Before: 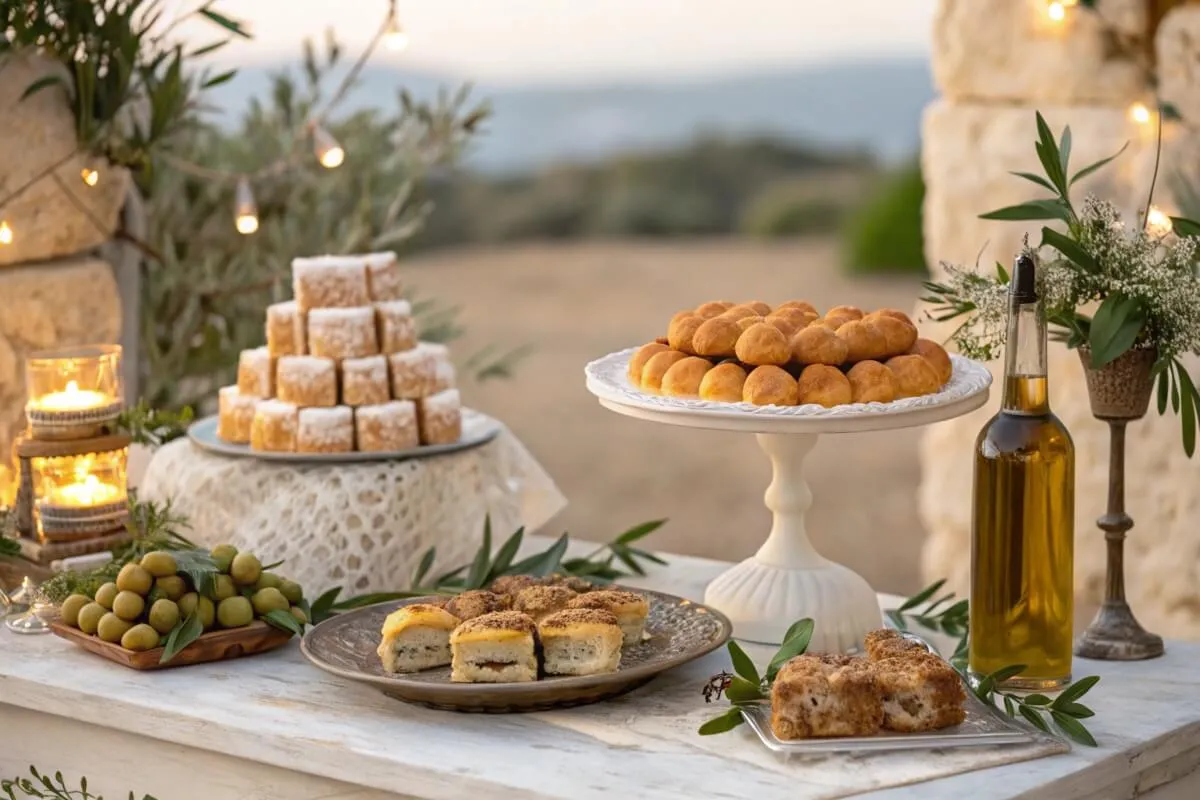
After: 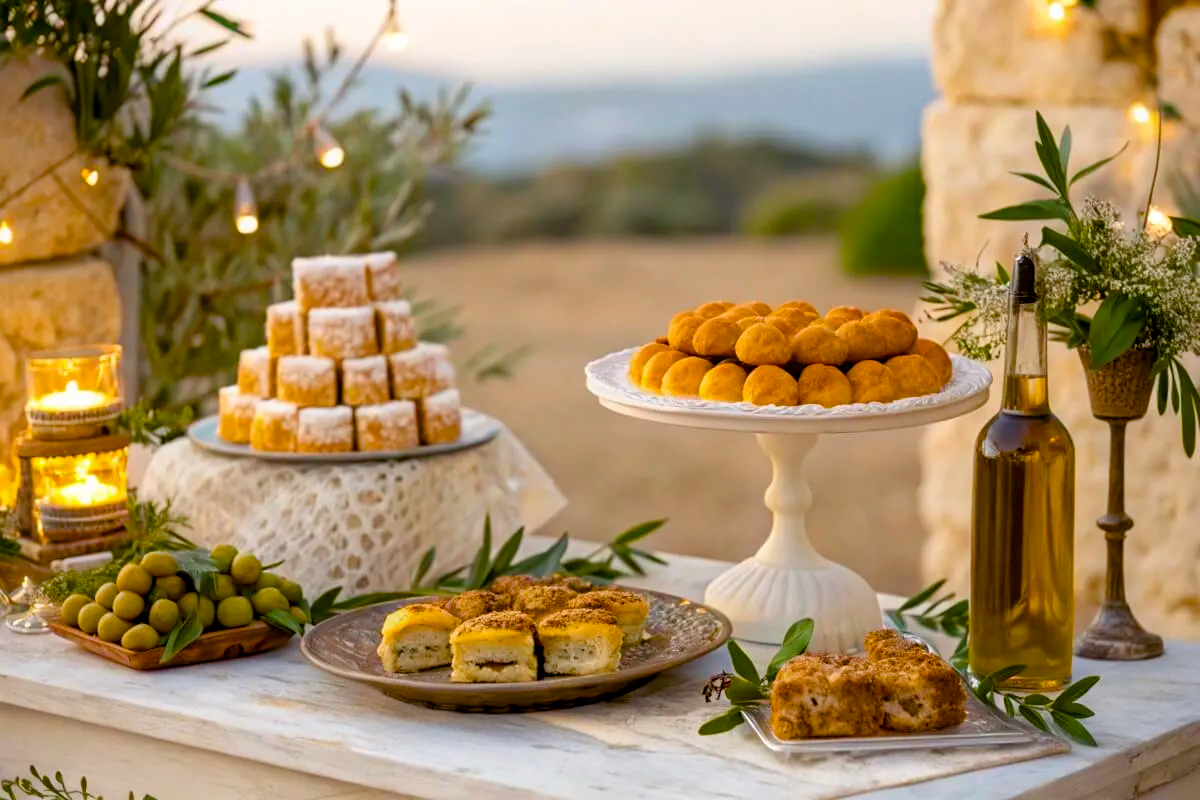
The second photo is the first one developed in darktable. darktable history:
color balance rgb: shadows lift › chroma 3.087%, shadows lift › hue 279.58°, global offset › luminance -0.481%, linear chroma grading › global chroma 15.013%, perceptual saturation grading › global saturation 35.16%, perceptual saturation grading › highlights -29.892%, perceptual saturation grading › shadows 35.554%, global vibrance 24.061%
